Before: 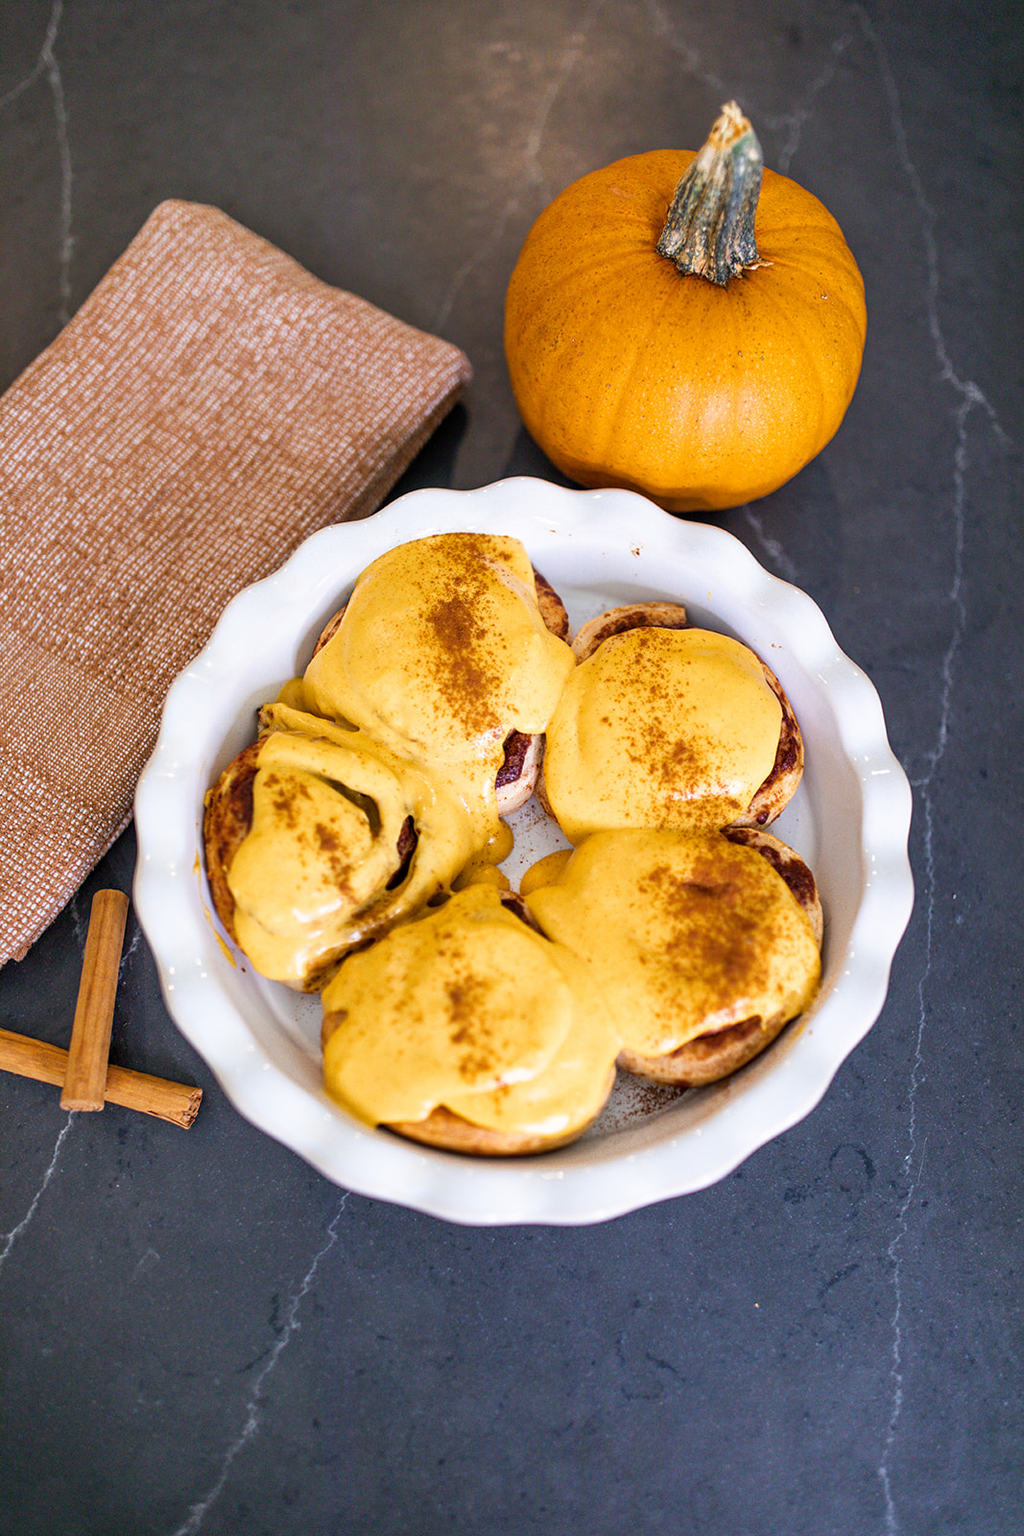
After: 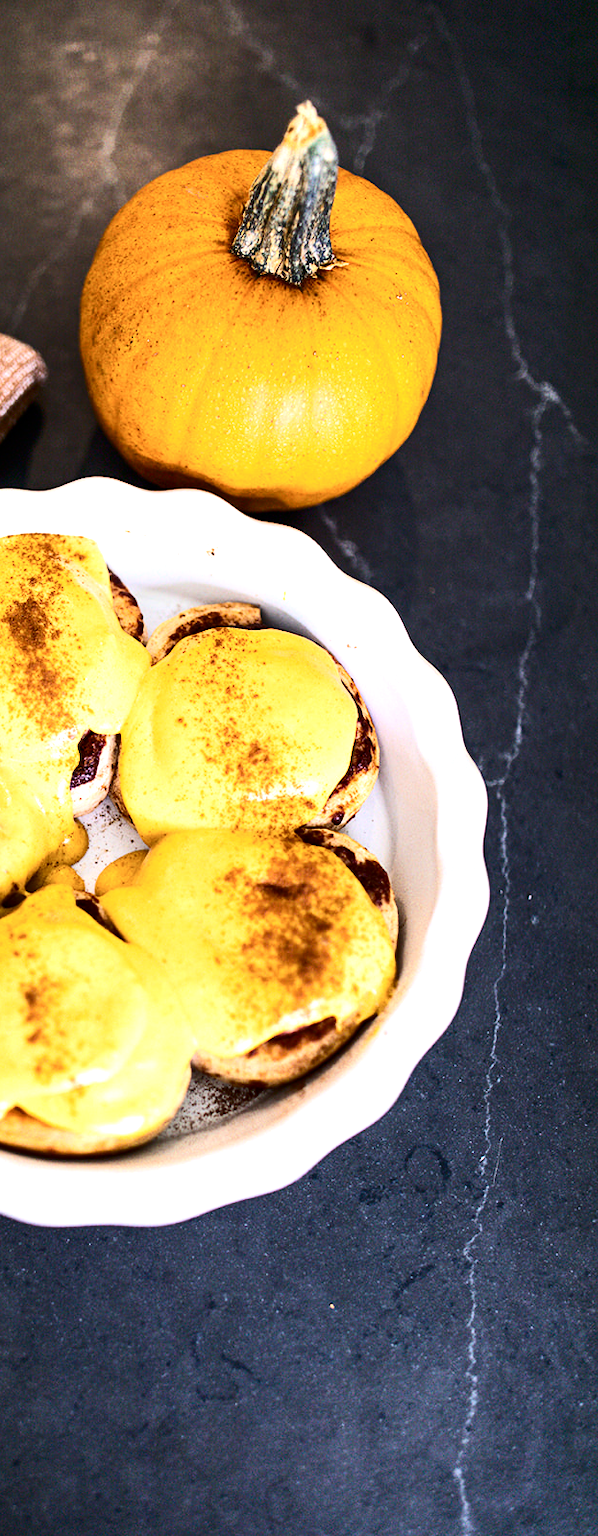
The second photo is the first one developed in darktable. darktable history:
crop: left 41.588%
tone equalizer: -8 EV -0.716 EV, -7 EV -0.723 EV, -6 EV -0.598 EV, -5 EV -0.412 EV, -3 EV 0.4 EV, -2 EV 0.6 EV, -1 EV 0.68 EV, +0 EV 0.72 EV, edges refinement/feathering 500, mask exposure compensation -1.57 EV, preserve details no
contrast brightness saturation: contrast 0.273
